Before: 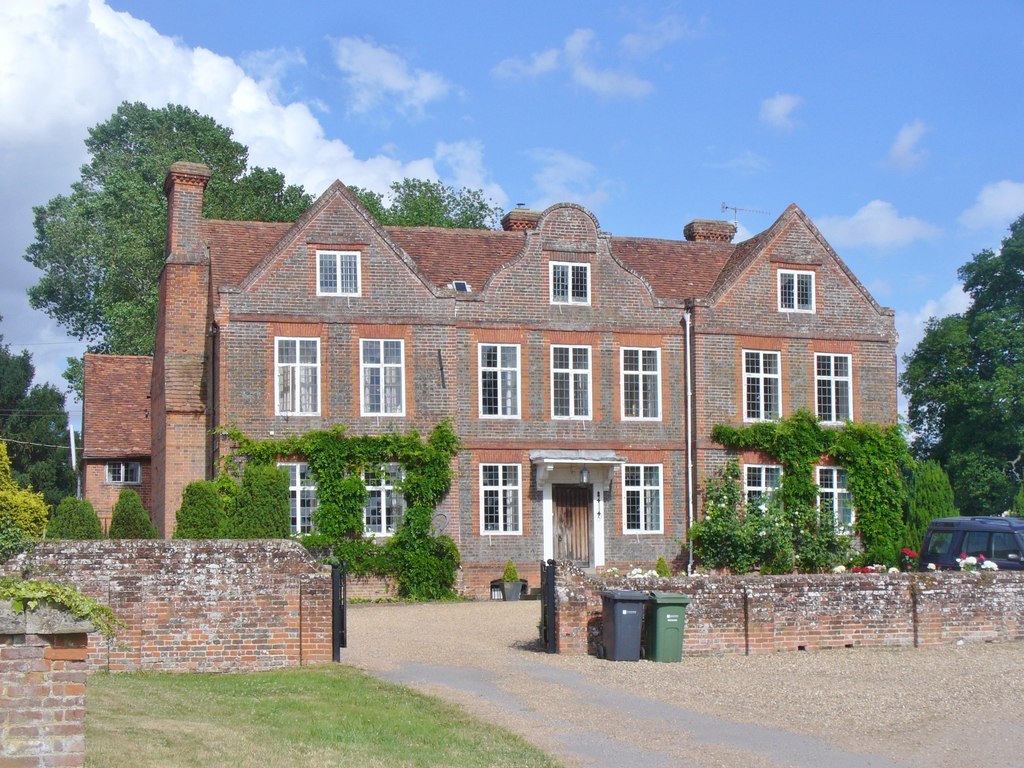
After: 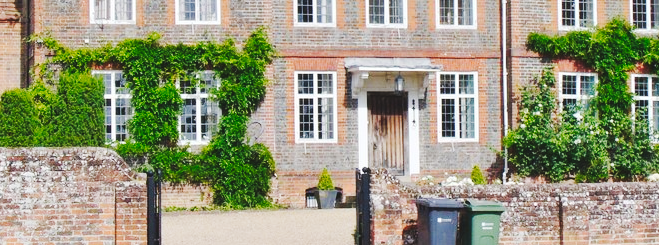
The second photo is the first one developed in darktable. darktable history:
tone curve: curves: ch0 [(0, 0) (0.003, 0.061) (0.011, 0.065) (0.025, 0.066) (0.044, 0.077) (0.069, 0.092) (0.1, 0.106) (0.136, 0.125) (0.177, 0.16) (0.224, 0.206) (0.277, 0.272) (0.335, 0.356) (0.399, 0.472) (0.468, 0.59) (0.543, 0.686) (0.623, 0.766) (0.709, 0.832) (0.801, 0.886) (0.898, 0.929) (1, 1)], preserve colors none
crop: left 18.091%, top 51.13%, right 17.525%, bottom 16.85%
